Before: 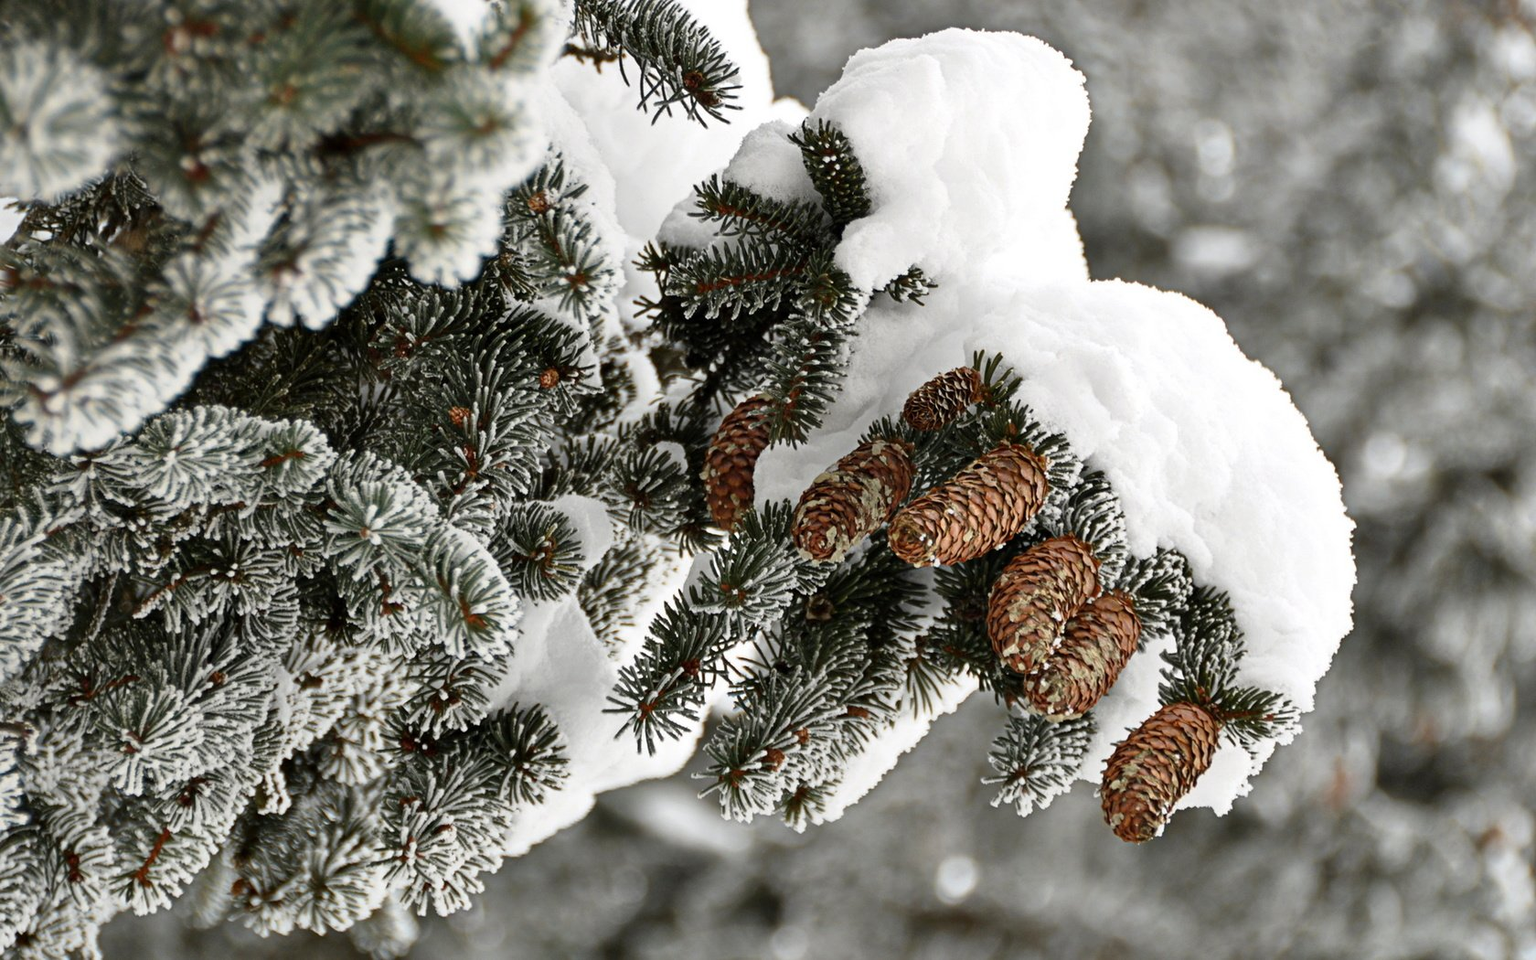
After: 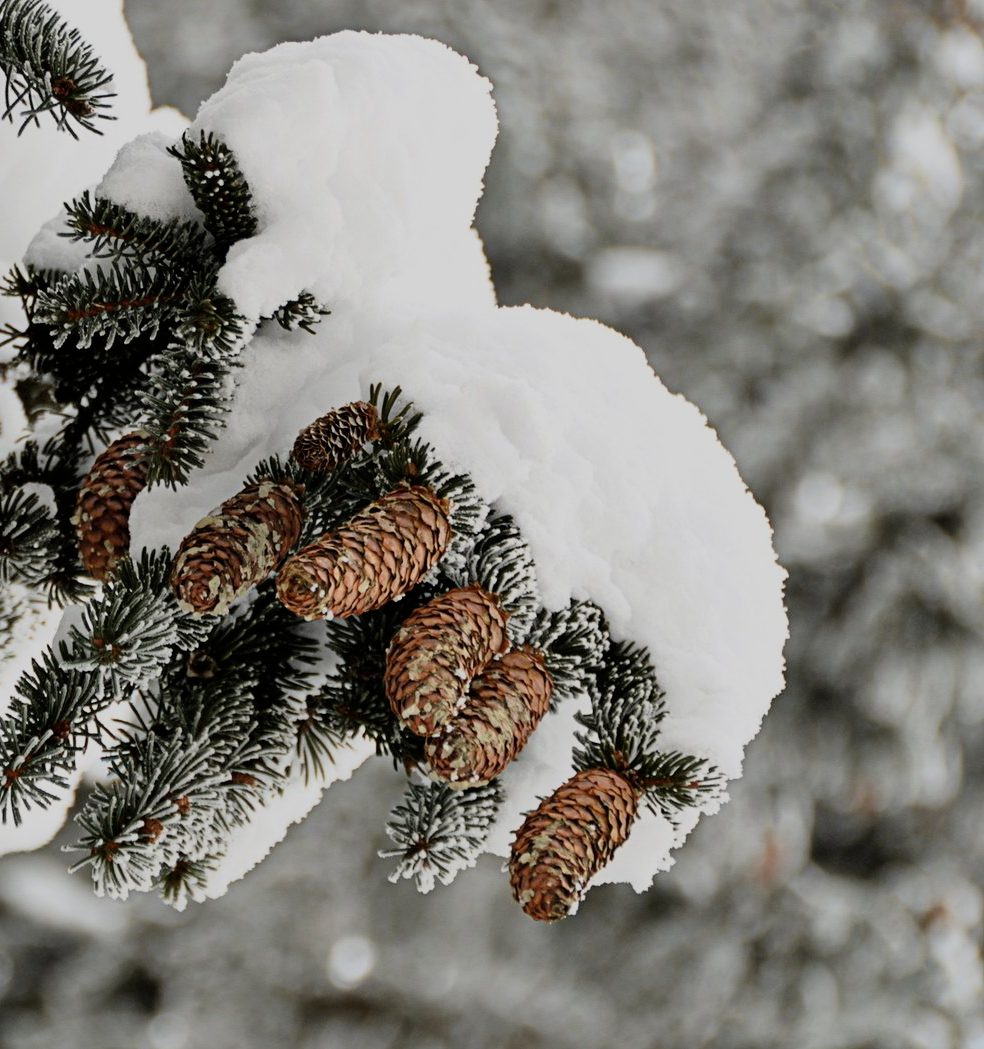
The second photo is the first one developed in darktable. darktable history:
crop: left 41.402%
filmic rgb: black relative exposure -7.65 EV, white relative exposure 4.56 EV, hardness 3.61, color science v6 (2022)
